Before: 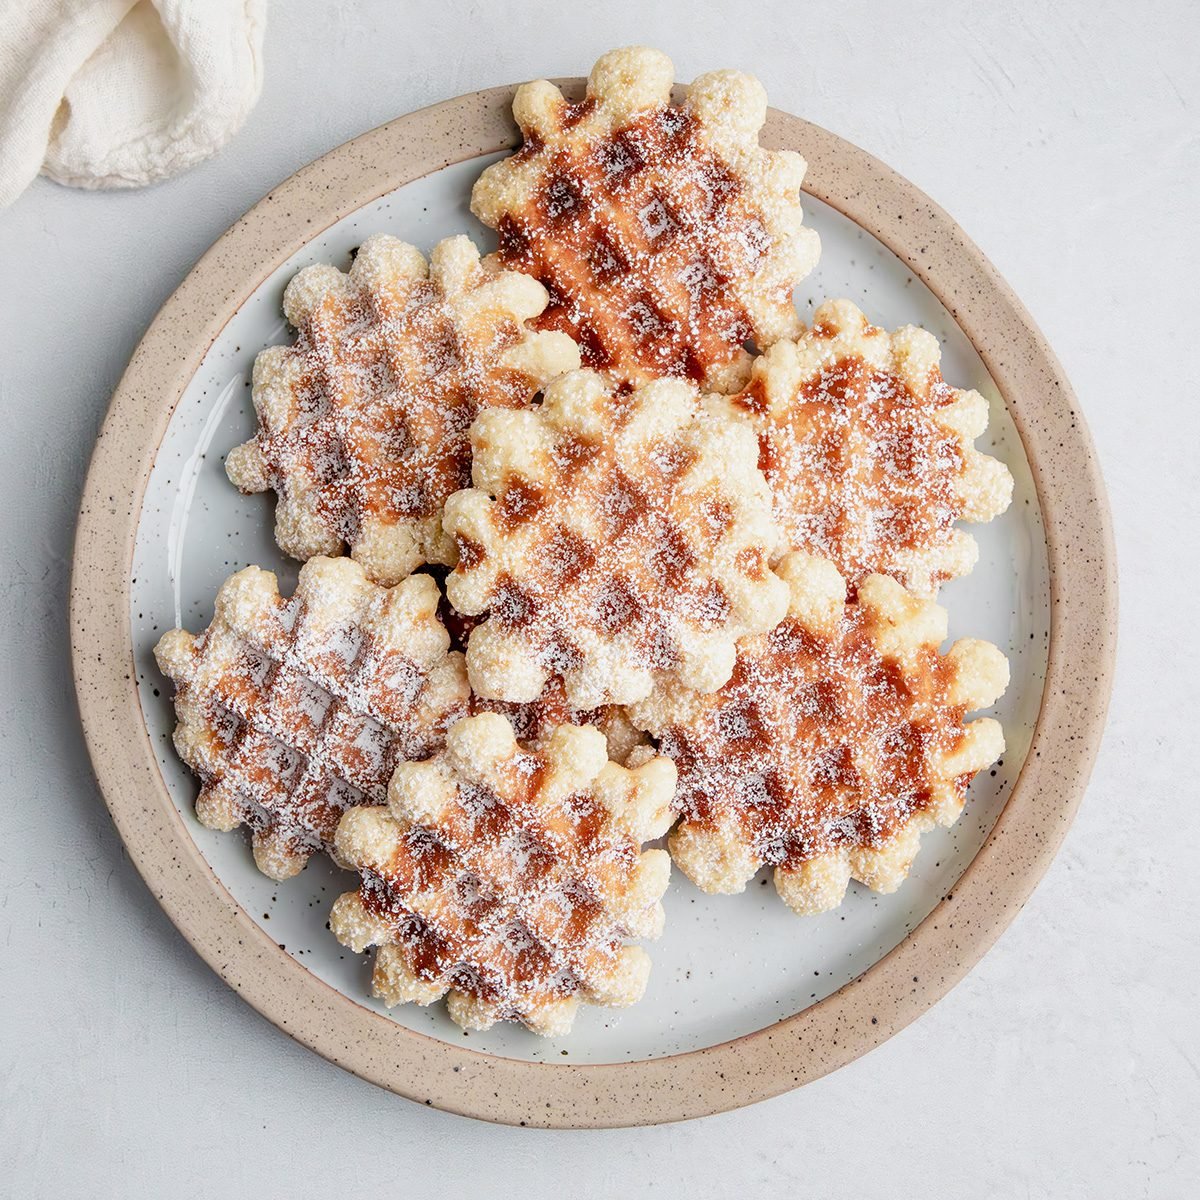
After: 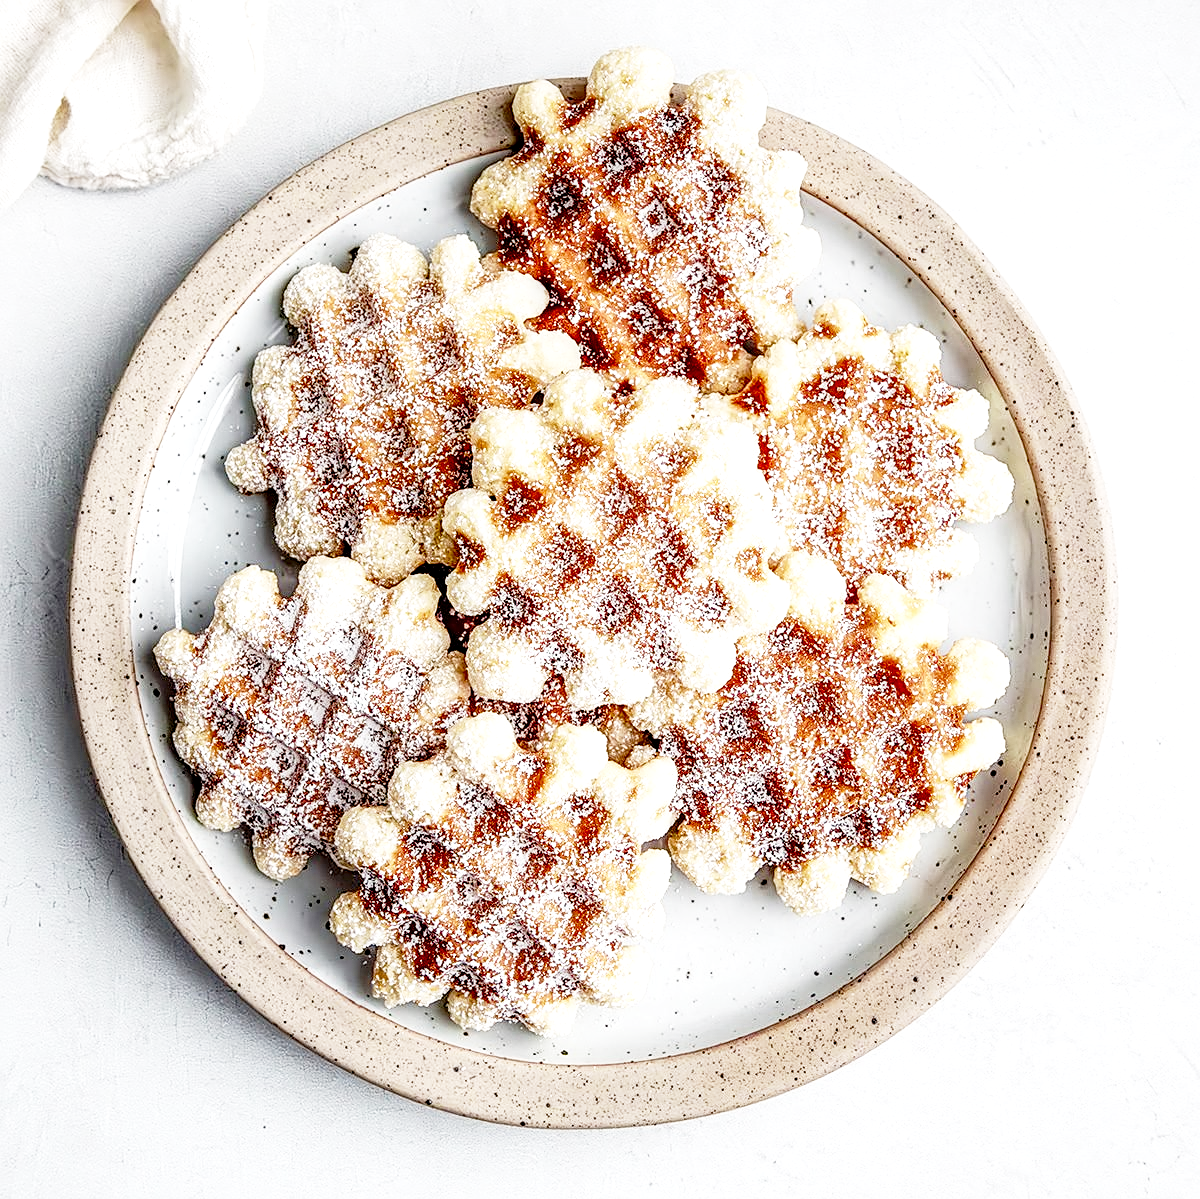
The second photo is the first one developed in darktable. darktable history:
shadows and highlights: shadows 25.19, highlights -25.42
crop: bottom 0.076%
contrast equalizer: octaves 7, y [[0.5 ×4, 0.483, 0.43], [0.5 ×6], [0.5 ×6], [0 ×6], [0 ×6]], mix -0.218
base curve: curves: ch0 [(0, 0) (0.028, 0.03) (0.105, 0.232) (0.387, 0.748) (0.754, 0.968) (1, 1)], preserve colors none
sharpen: on, module defaults
local contrast: highlights 63%, shadows 54%, detail 168%, midtone range 0.521
